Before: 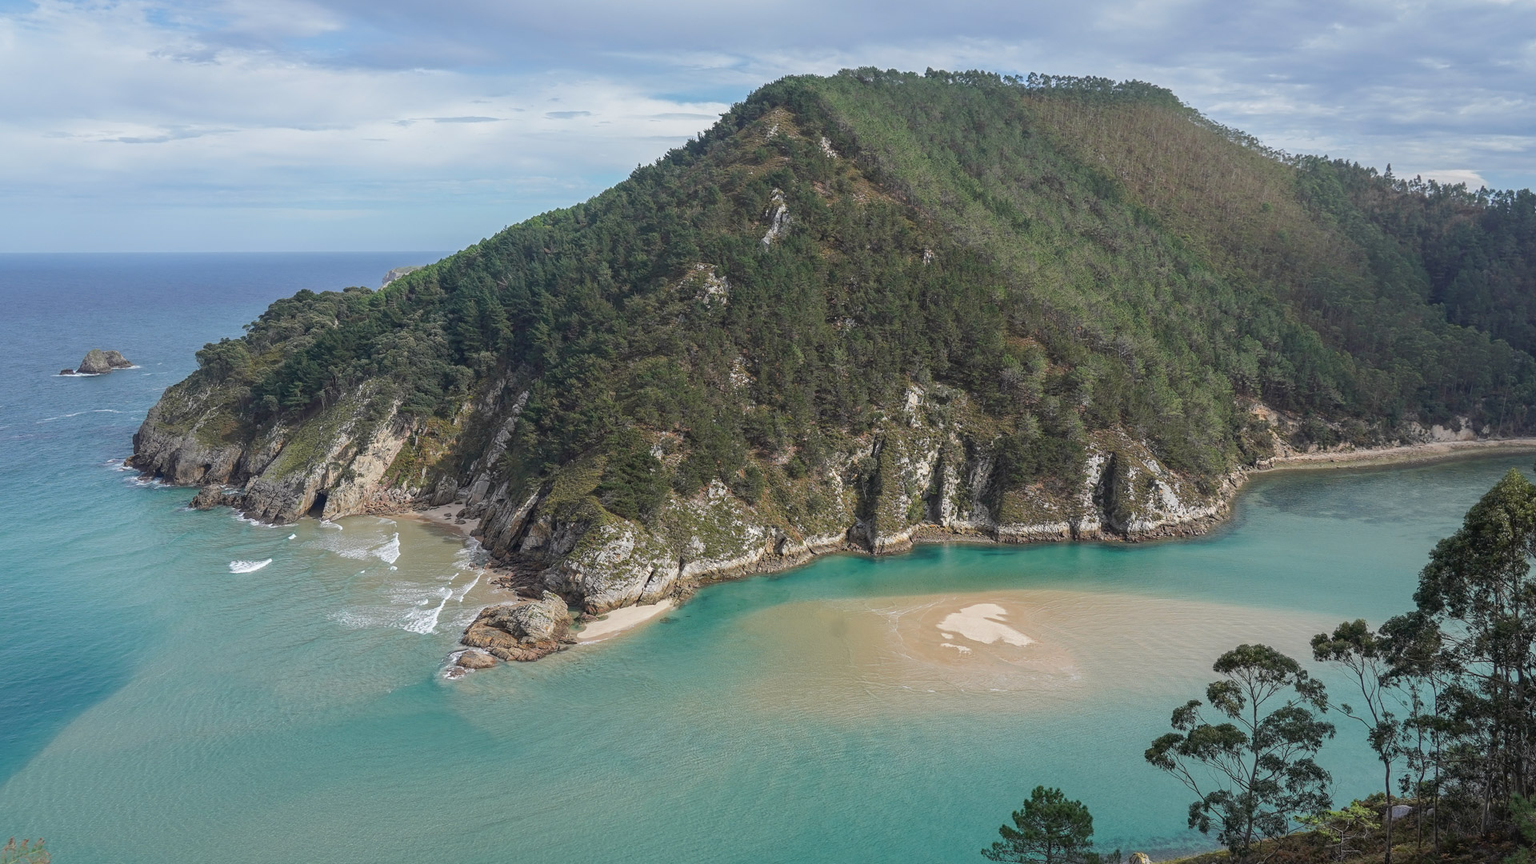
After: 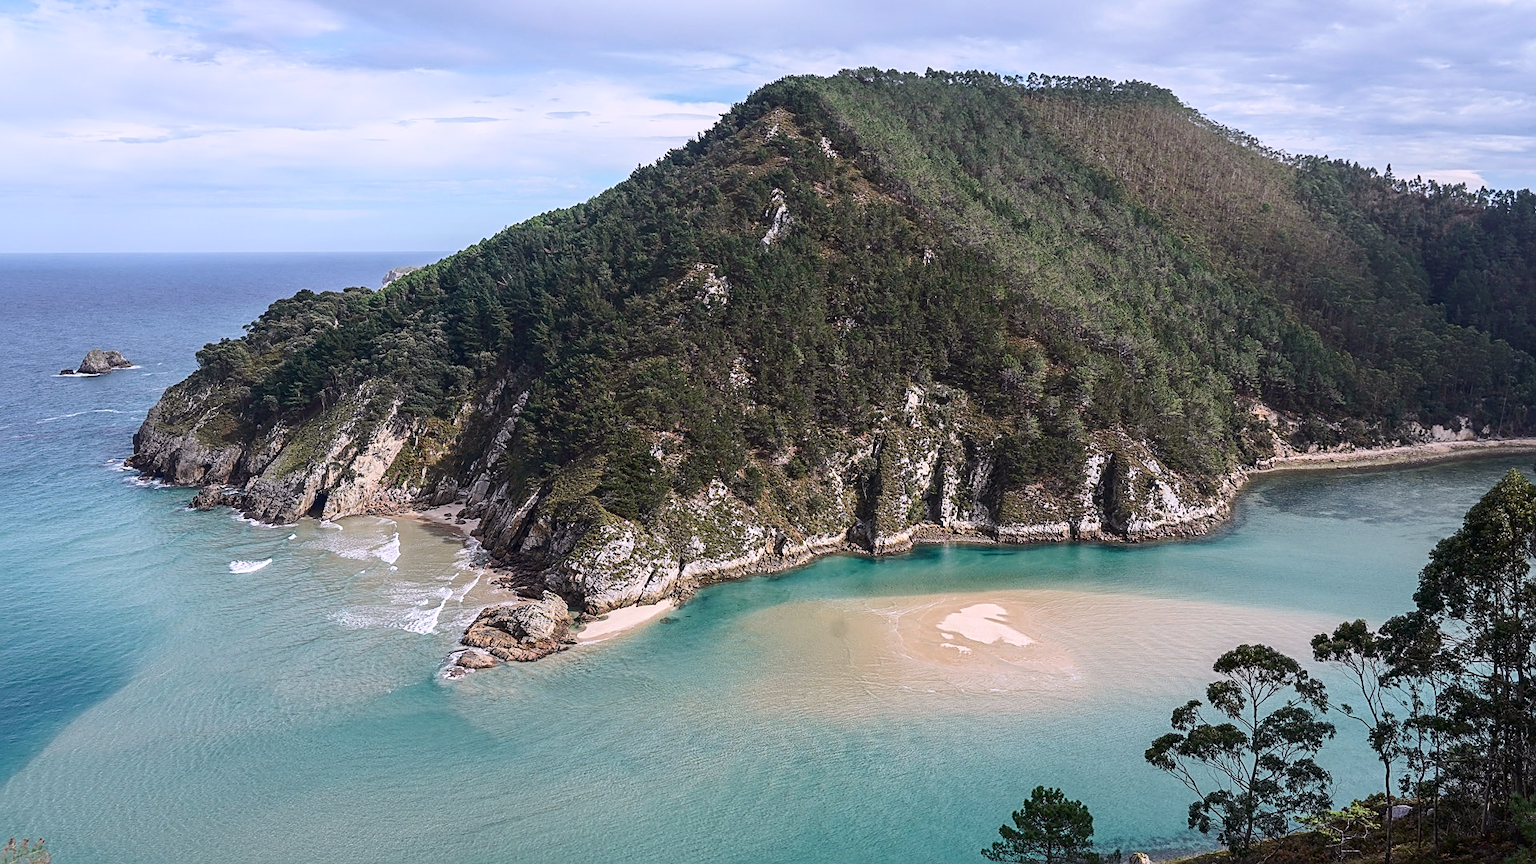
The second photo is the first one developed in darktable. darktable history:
contrast brightness saturation: contrast 0.28
white balance: red 1.05, blue 1.072
sharpen: on, module defaults
